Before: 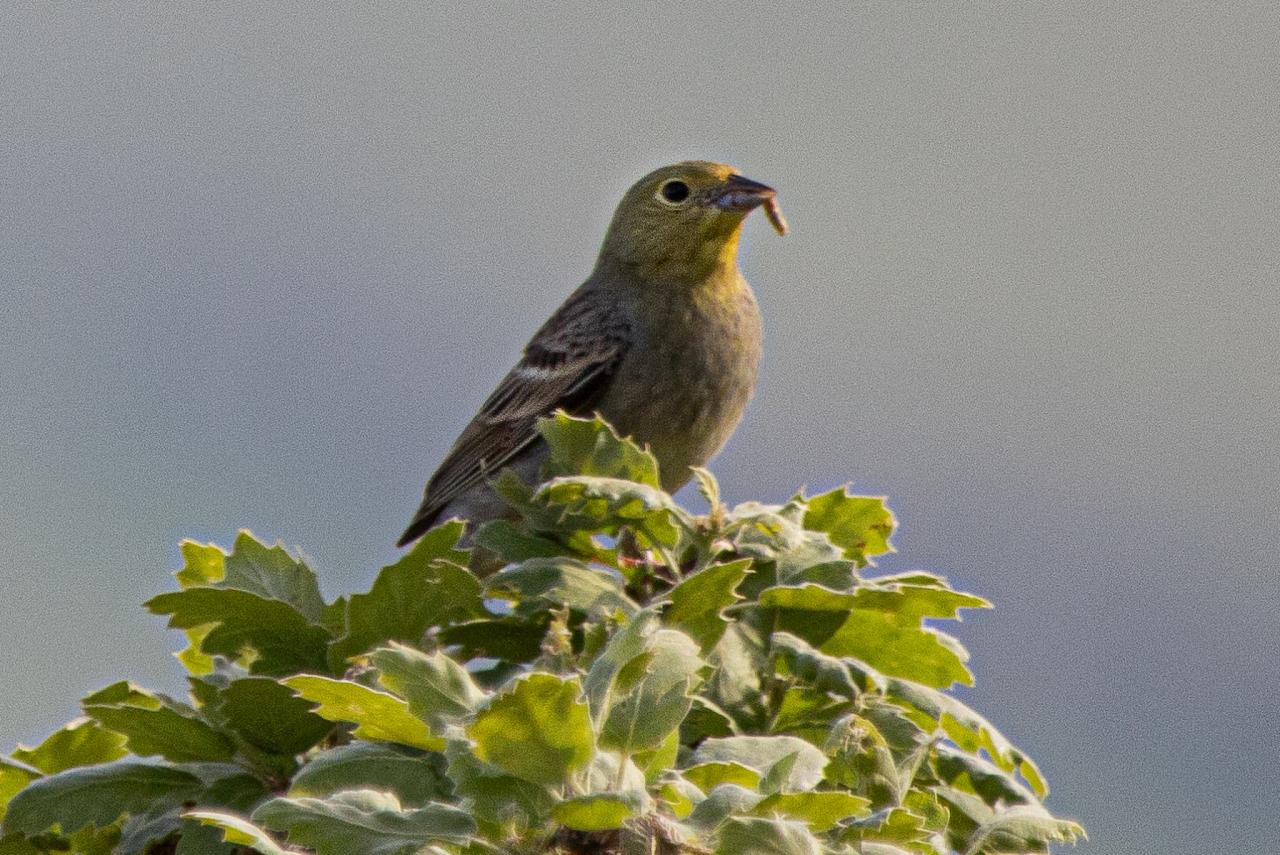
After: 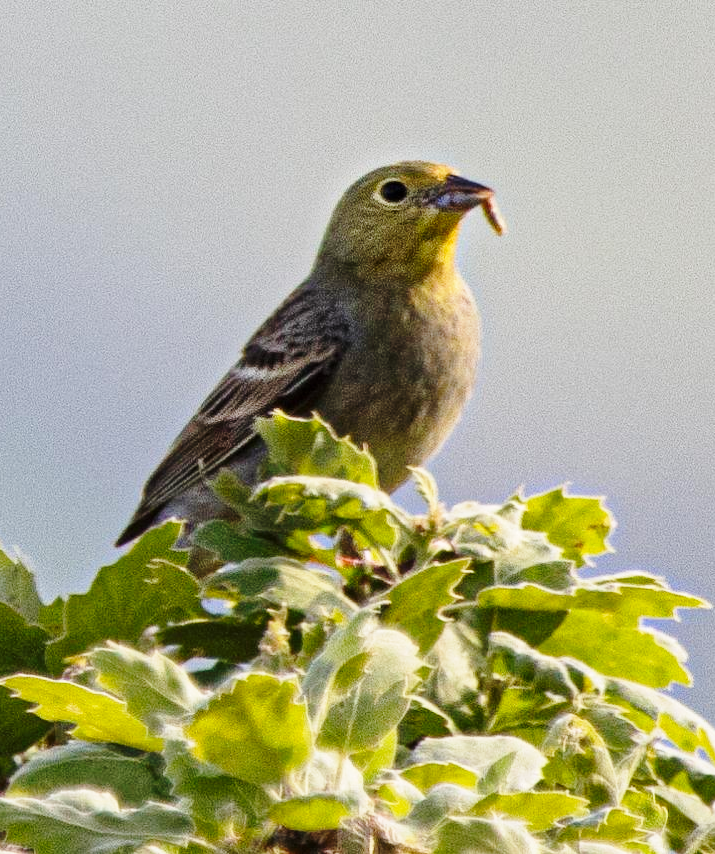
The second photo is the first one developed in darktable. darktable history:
crop: left 22.058%, right 22.014%, bottom 0.002%
base curve: curves: ch0 [(0, 0) (0.028, 0.03) (0.121, 0.232) (0.46, 0.748) (0.859, 0.968) (1, 1)], preserve colors none
